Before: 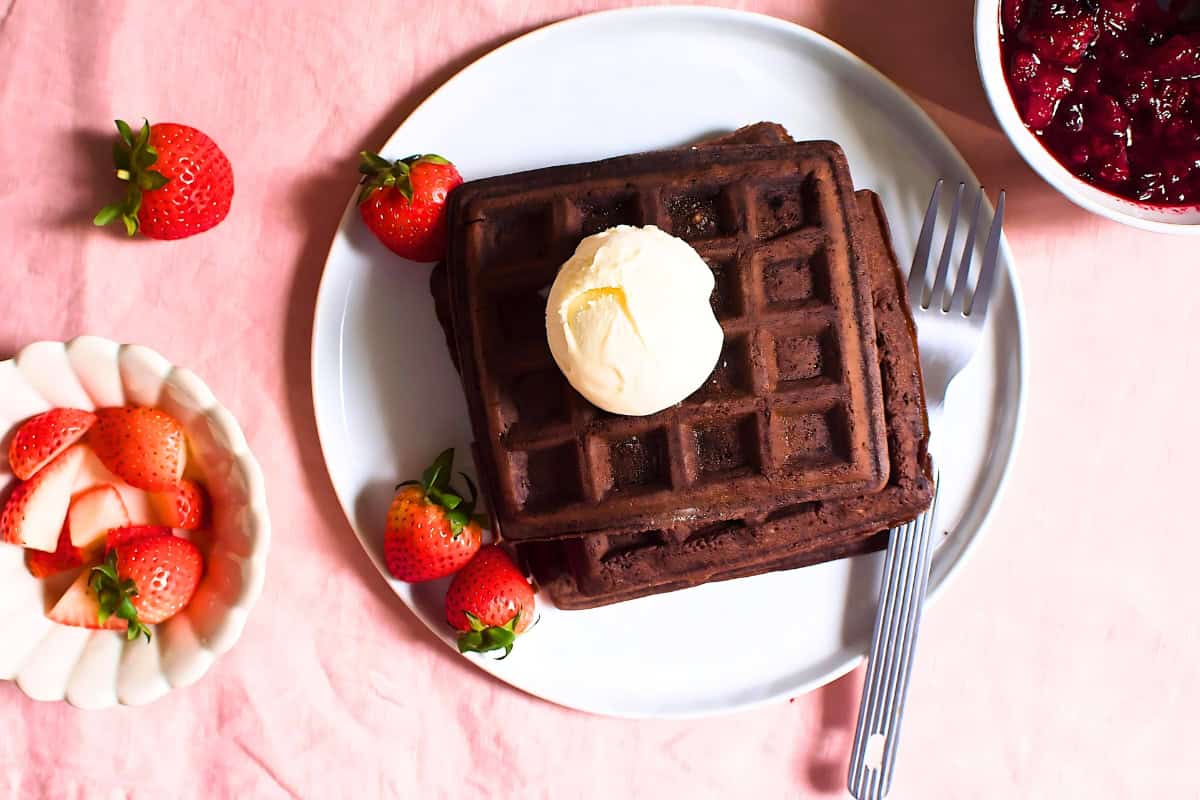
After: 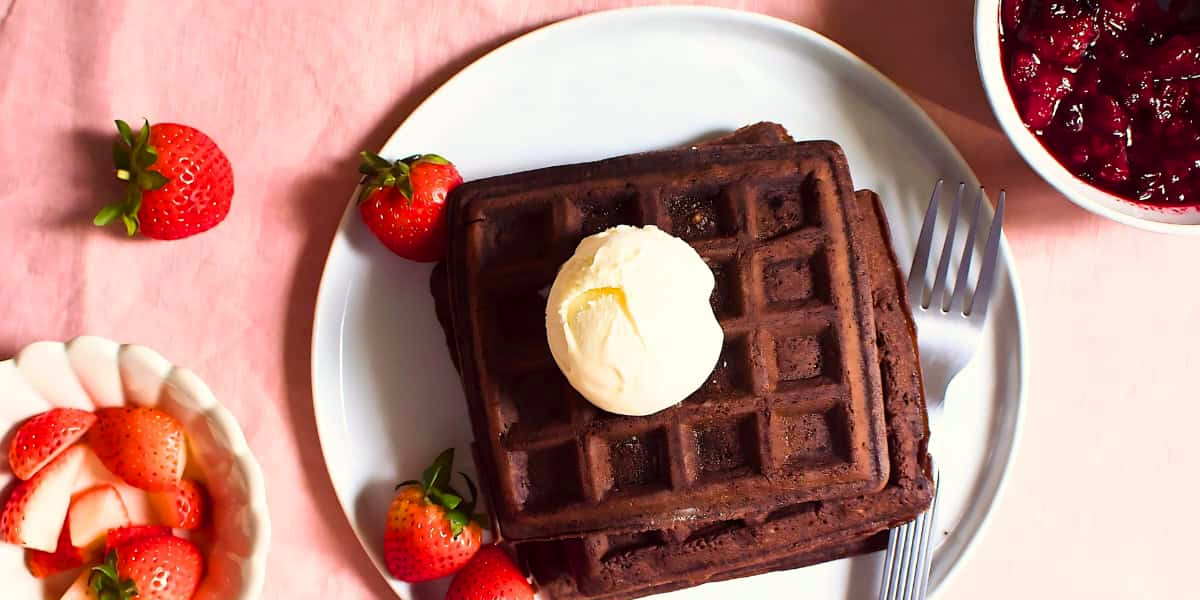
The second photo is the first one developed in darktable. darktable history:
color correction: highlights a* -1.15, highlights b* 4.61, shadows a* 3.66
crop: bottom 24.987%
levels: gray 59.33%
